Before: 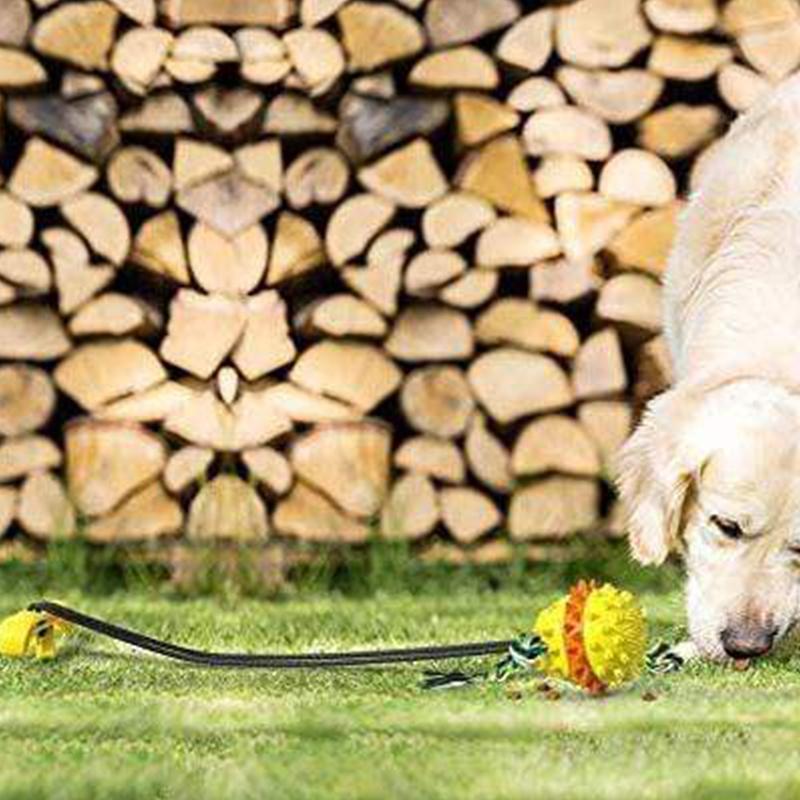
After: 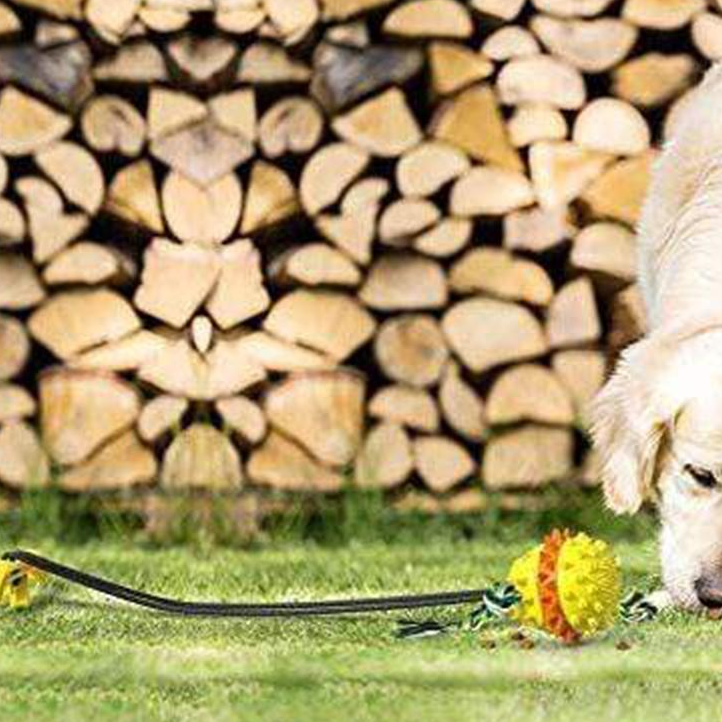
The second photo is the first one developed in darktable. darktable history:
white balance: emerald 1
crop: left 3.305%, top 6.436%, right 6.389%, bottom 3.258%
